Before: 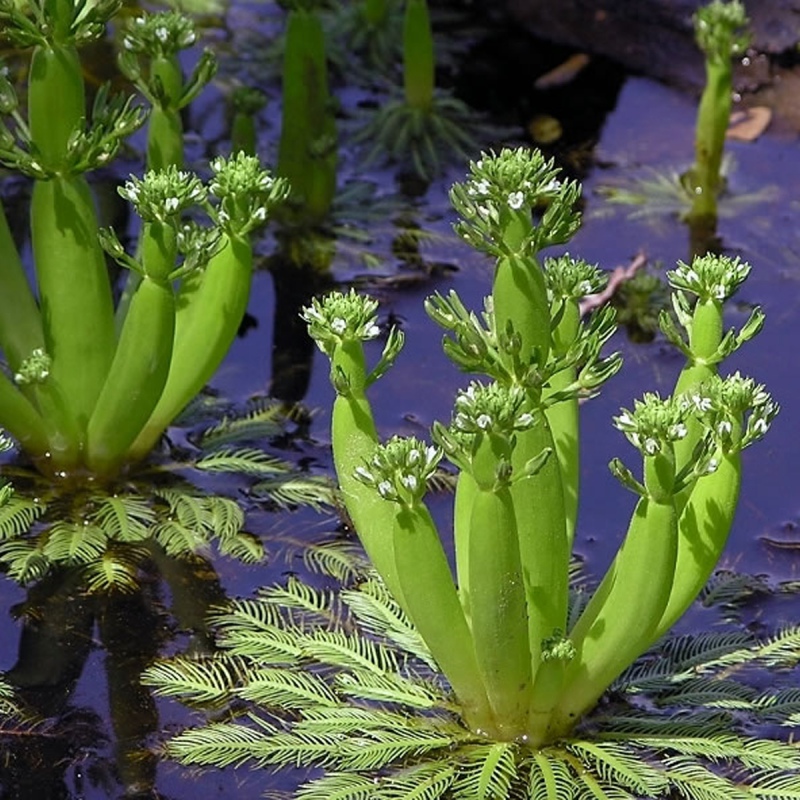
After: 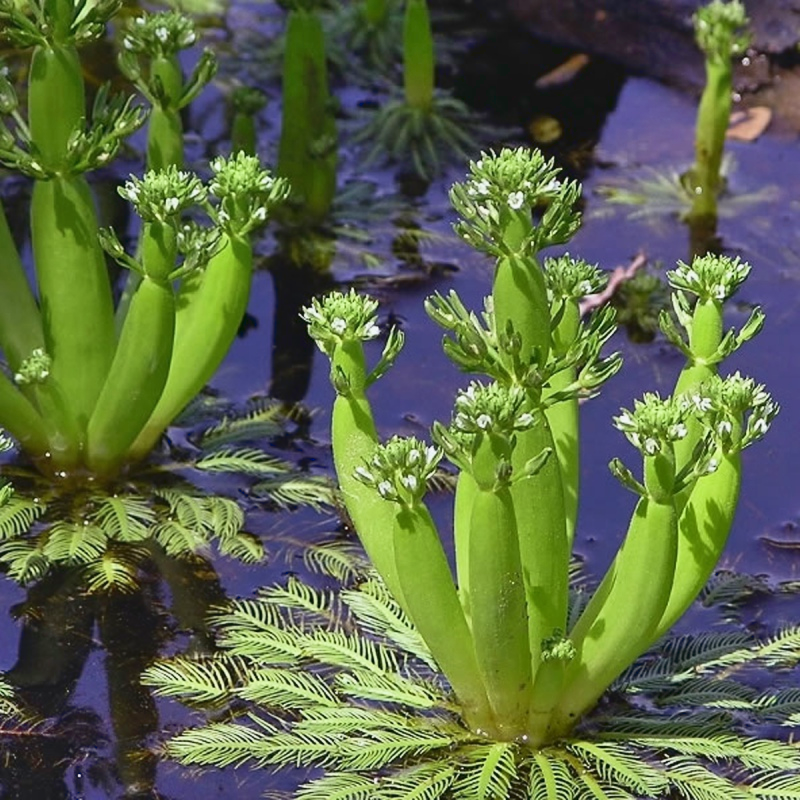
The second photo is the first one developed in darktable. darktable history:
tone curve: curves: ch0 [(0, 0.045) (0.155, 0.169) (0.46, 0.466) (0.751, 0.788) (1, 0.961)]; ch1 [(0, 0) (0.43, 0.408) (0.472, 0.469) (0.505, 0.503) (0.553, 0.563) (0.592, 0.581) (0.631, 0.625) (1, 1)]; ch2 [(0, 0) (0.505, 0.495) (0.55, 0.557) (0.583, 0.573) (1, 1)], color space Lab, linked channels, preserve colors none
shadows and highlights: white point adjustment 1.02, soften with gaussian
